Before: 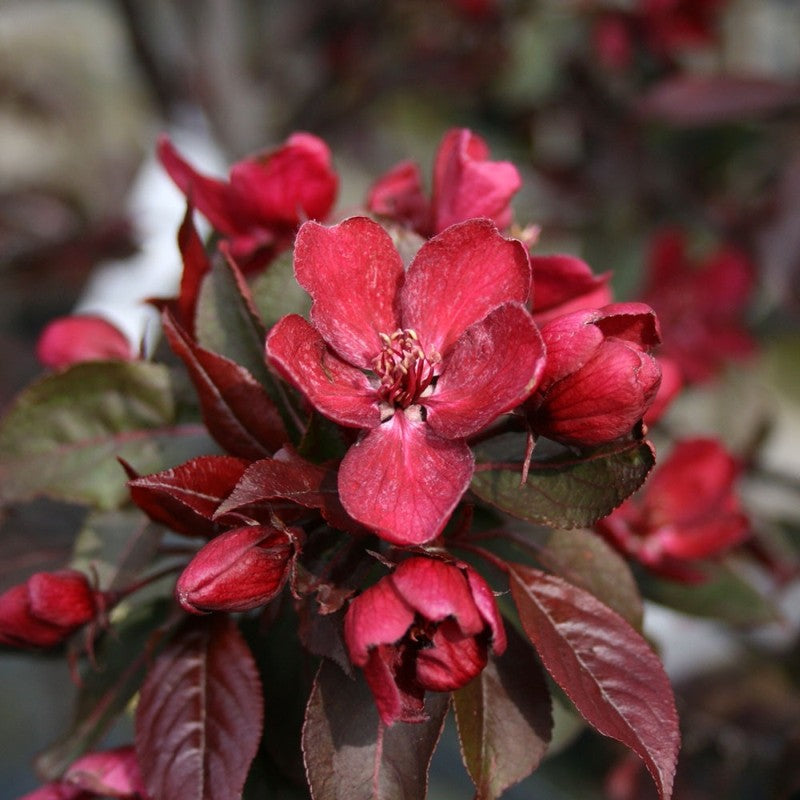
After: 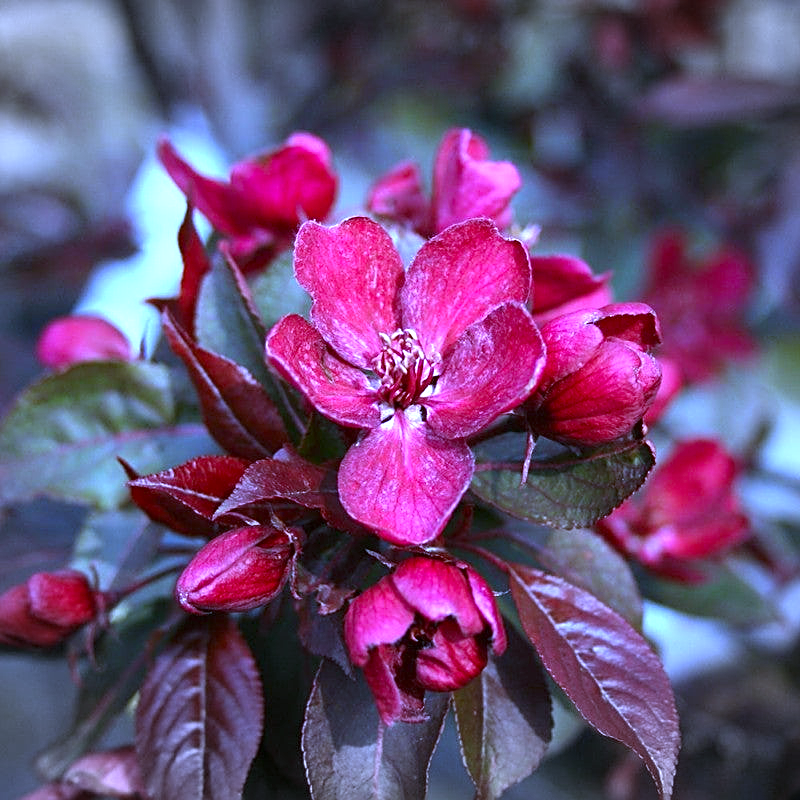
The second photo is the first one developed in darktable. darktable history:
contrast brightness saturation: saturation 0.18
white balance: red 0.766, blue 1.537
rotate and perspective: automatic cropping original format, crop left 0, crop top 0
sharpen: on, module defaults
exposure: exposure 0.935 EV, compensate highlight preservation false
vignetting: fall-off start 100%, brightness -0.282, width/height ratio 1.31
